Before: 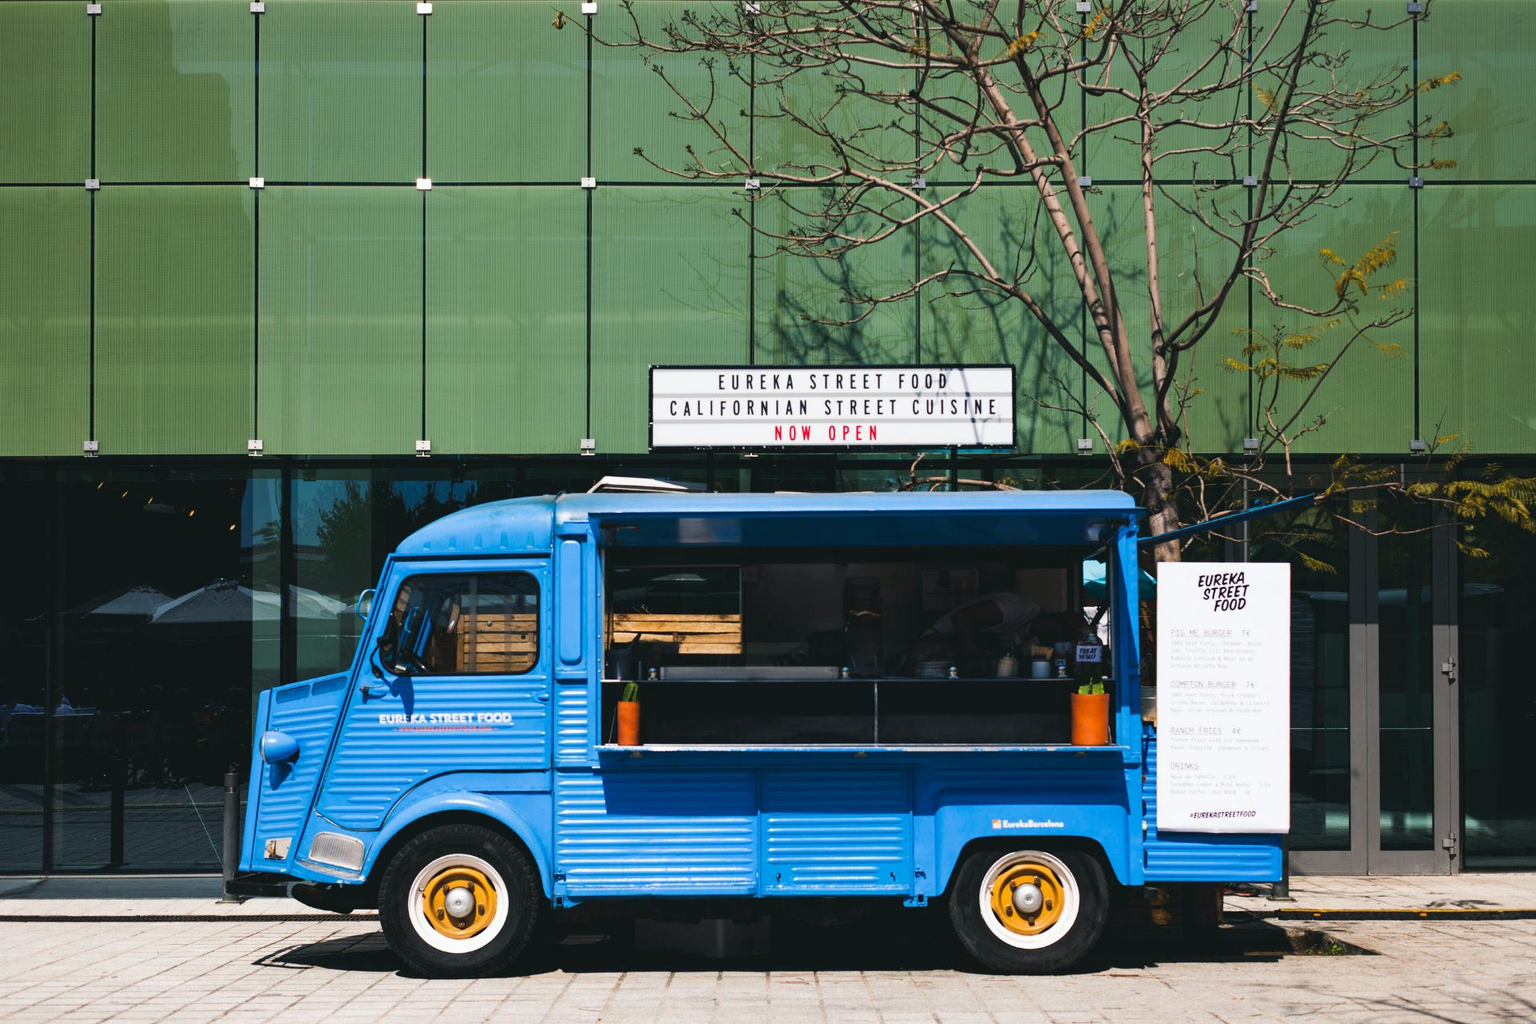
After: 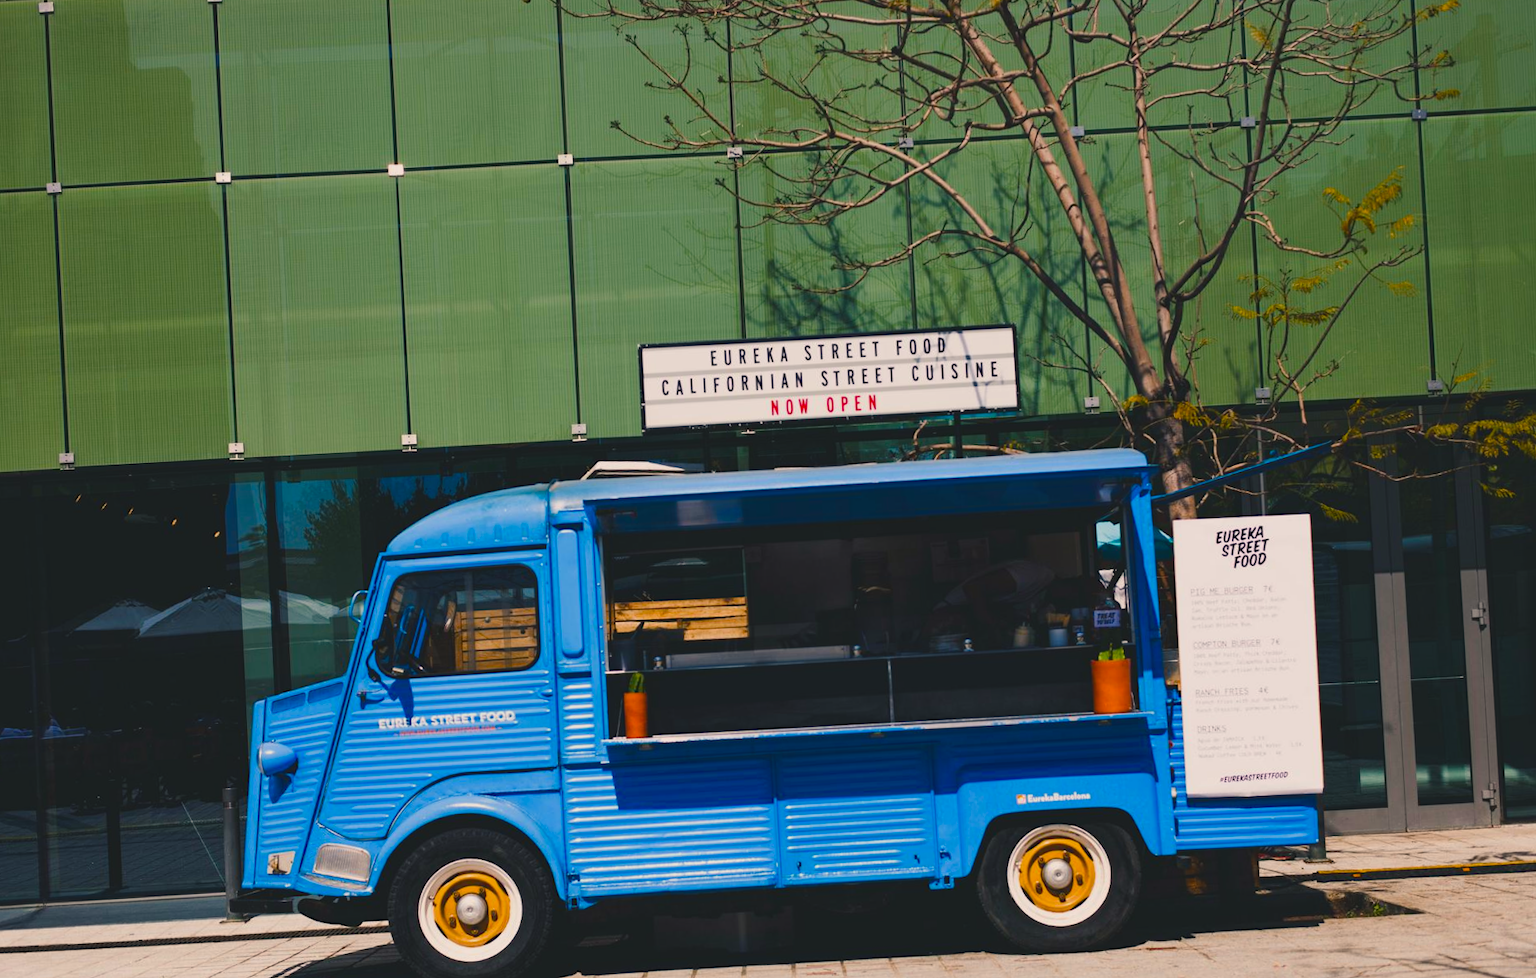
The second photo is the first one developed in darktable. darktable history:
exposure: exposure -0.36 EV, compensate highlight preservation false
rotate and perspective: rotation -3°, crop left 0.031, crop right 0.968, crop top 0.07, crop bottom 0.93
color balance rgb: shadows lift › chroma 2%, shadows lift › hue 247.2°, power › chroma 0.3%, power › hue 25.2°, highlights gain › chroma 3%, highlights gain › hue 60°, global offset › luminance 0.75%, perceptual saturation grading › global saturation 20%, perceptual saturation grading › highlights -20%, perceptual saturation grading › shadows 30%, global vibrance 20%
